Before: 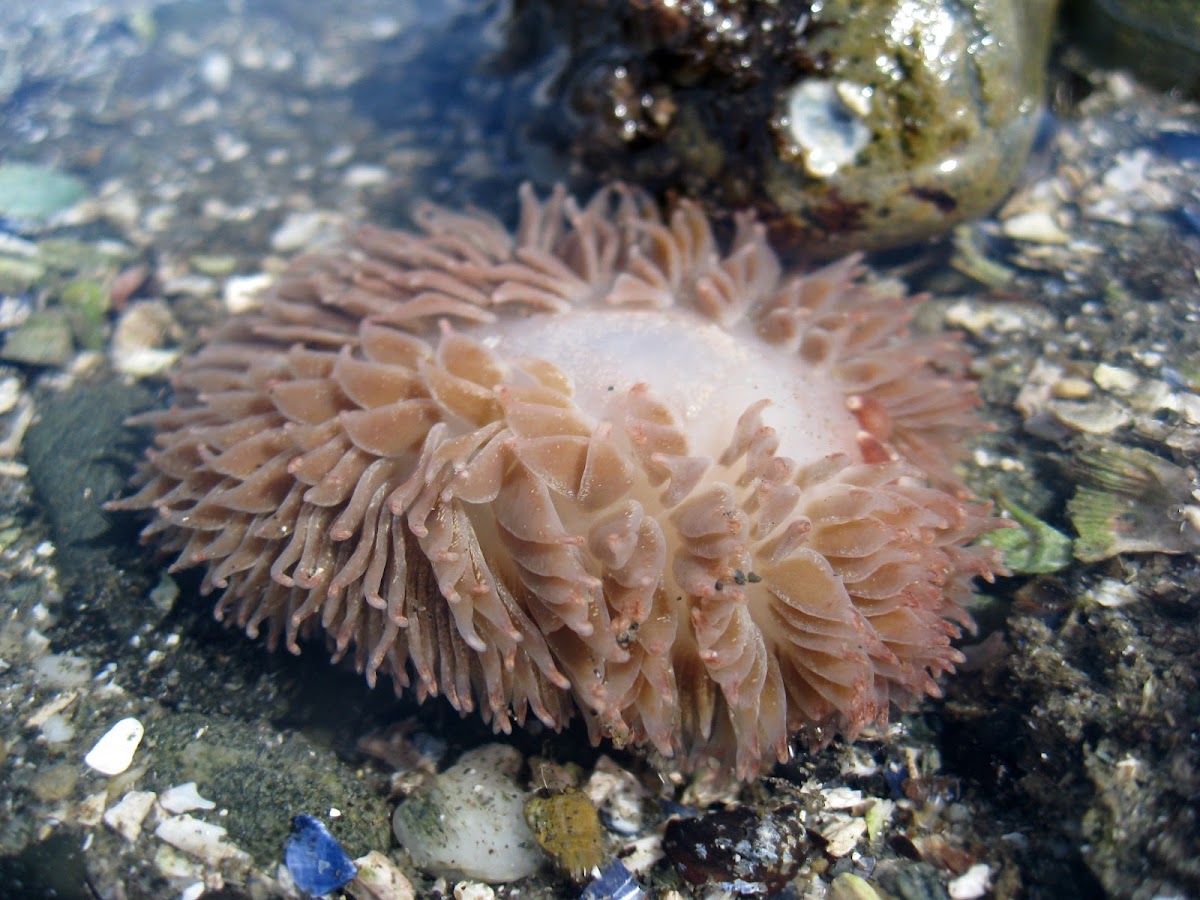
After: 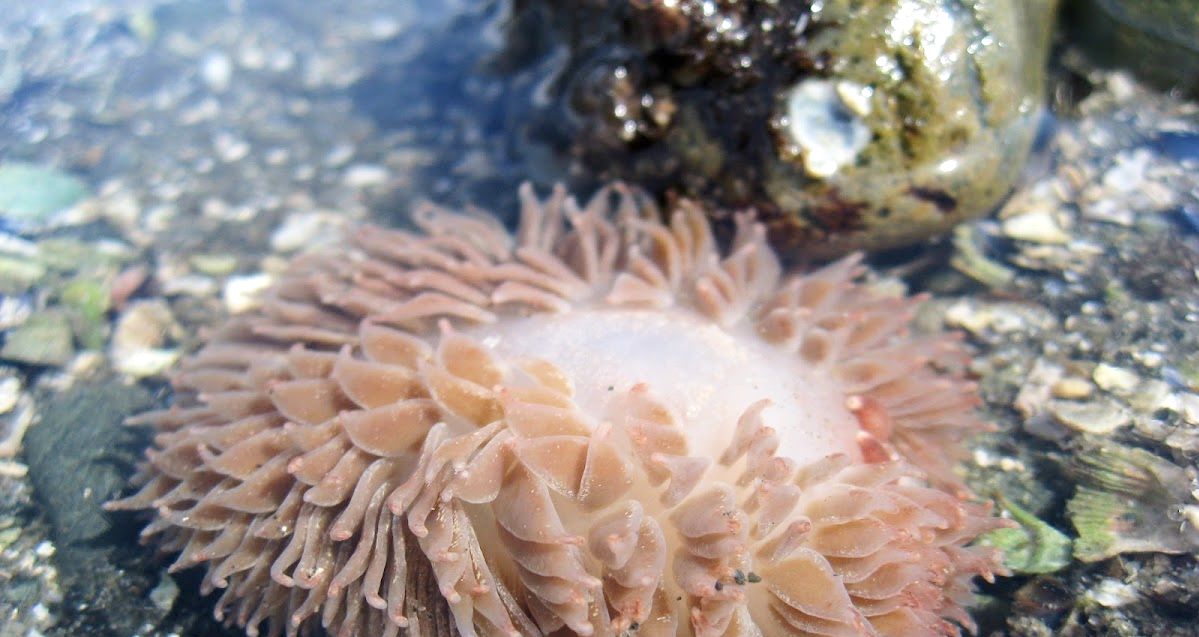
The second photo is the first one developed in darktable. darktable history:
exposure: black level correction 0, exposure 0.69 EV, compensate exposure bias true, compensate highlight preservation false
crop: right 0.001%, bottom 29.144%
tone equalizer: -8 EV -0.001 EV, -7 EV 0.005 EV, -6 EV -0.038 EV, -5 EV 0.015 EV, -4 EV -0.022 EV, -3 EV 0.028 EV, -2 EV -0.083 EV, -1 EV -0.304 EV, +0 EV -0.581 EV, edges refinement/feathering 500, mask exposure compensation -1.57 EV, preserve details no
contrast brightness saturation: saturation -0.064
